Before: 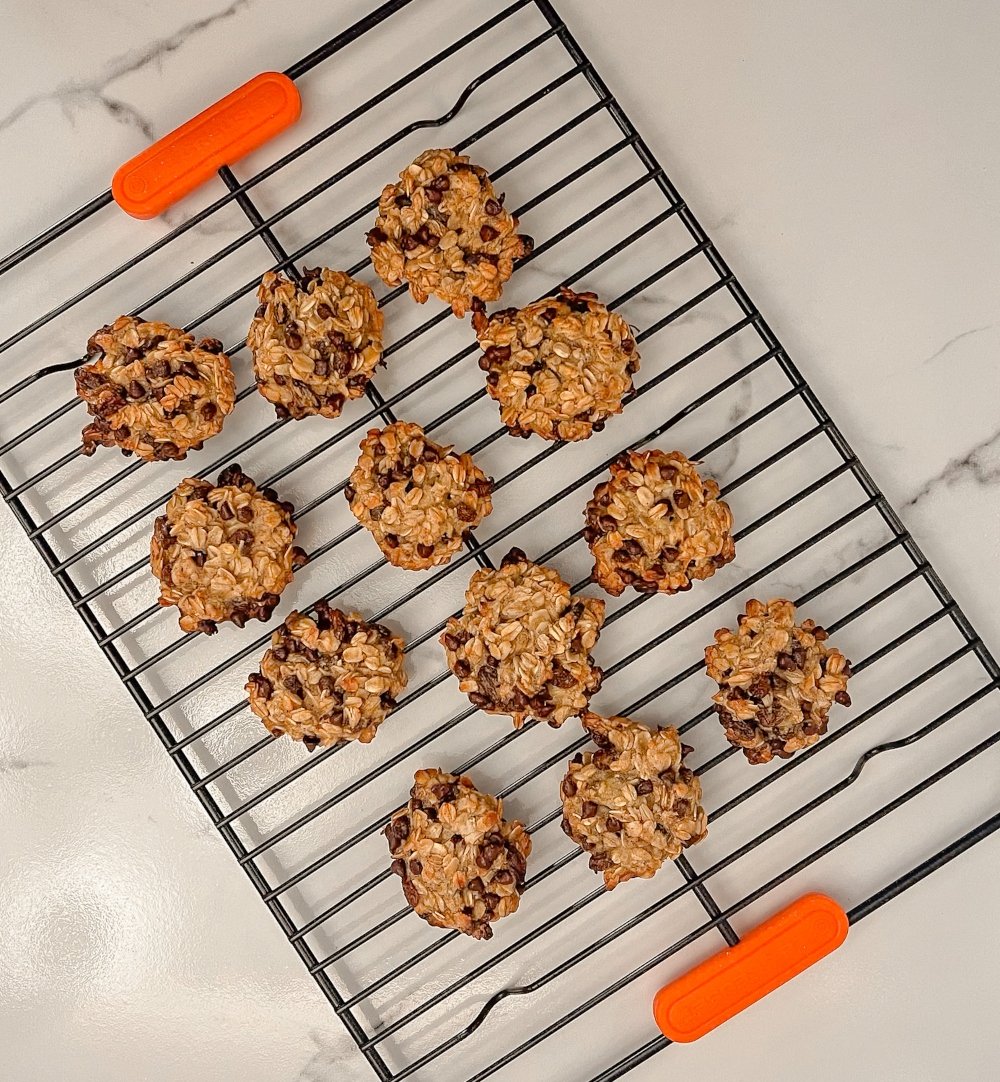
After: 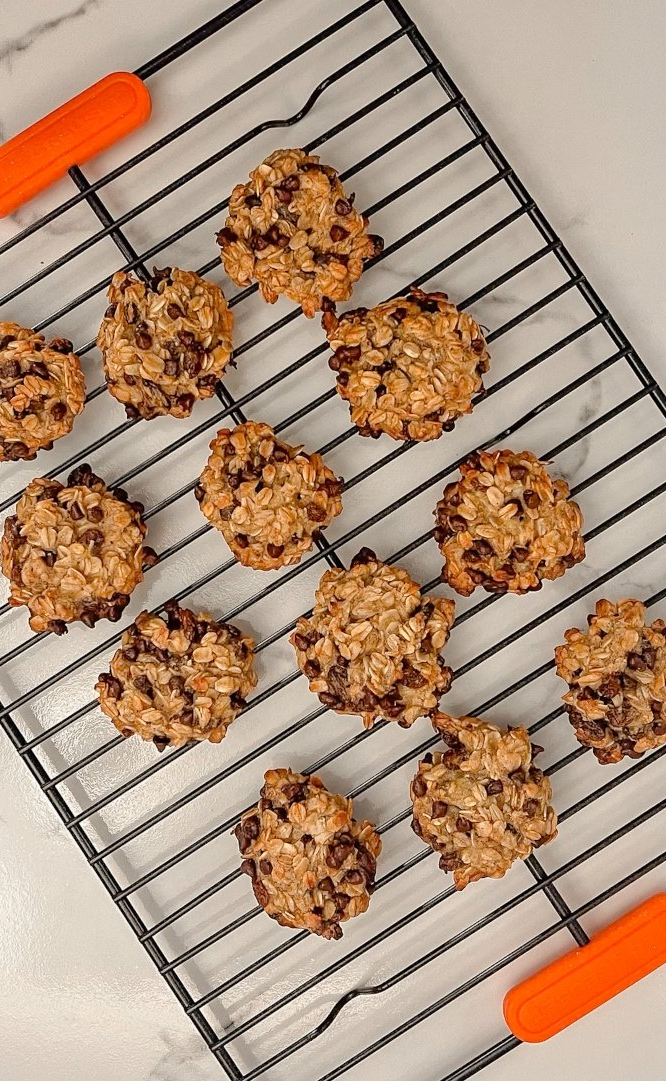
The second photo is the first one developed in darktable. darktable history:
crop and rotate: left 15.055%, right 18.278%
